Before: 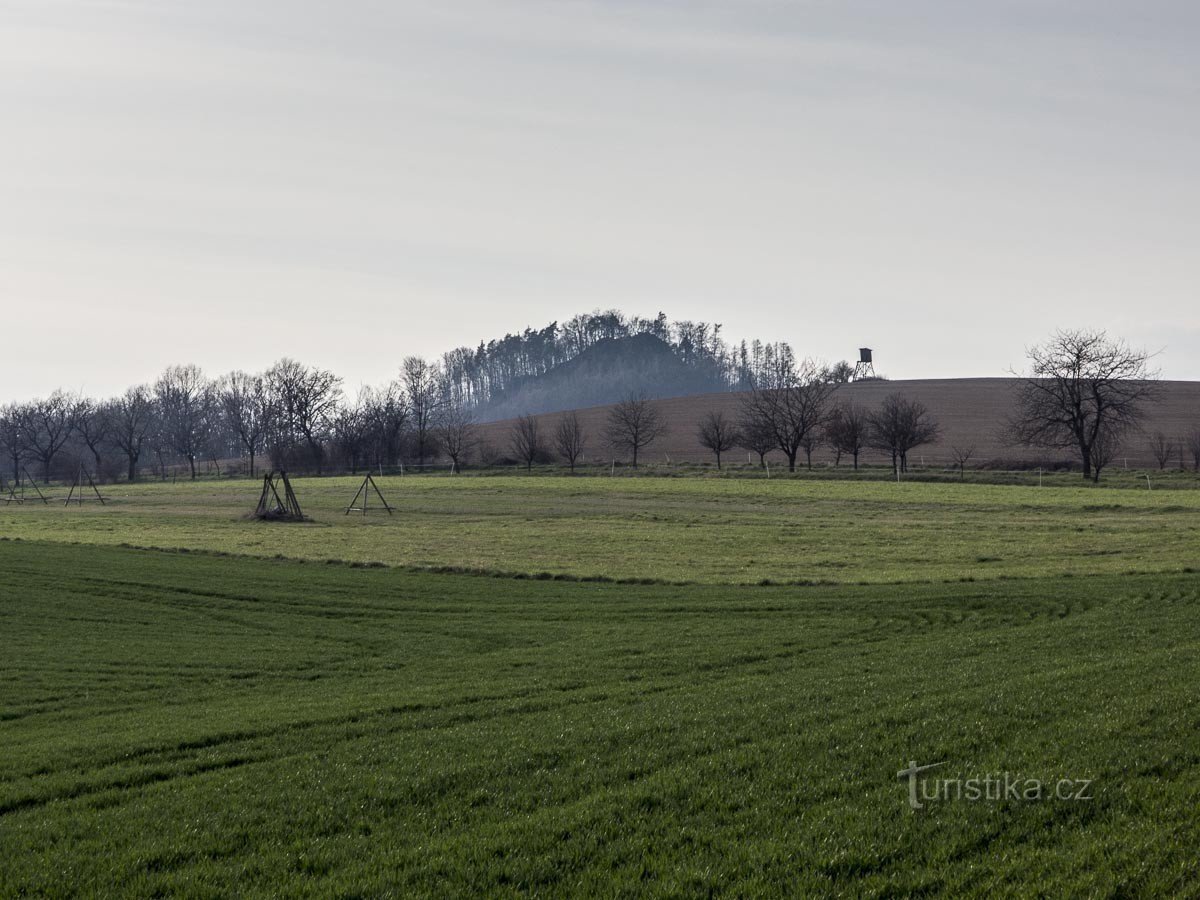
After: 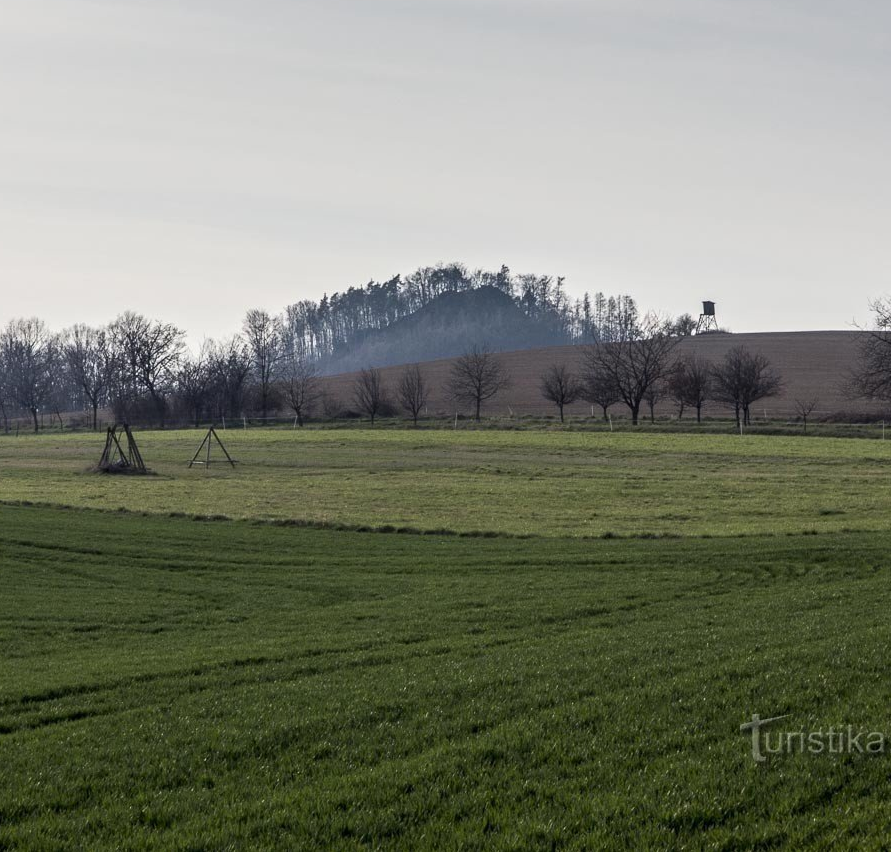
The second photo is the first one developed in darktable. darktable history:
crop and rotate: left 13.161%, top 5.259%, right 12.536%
